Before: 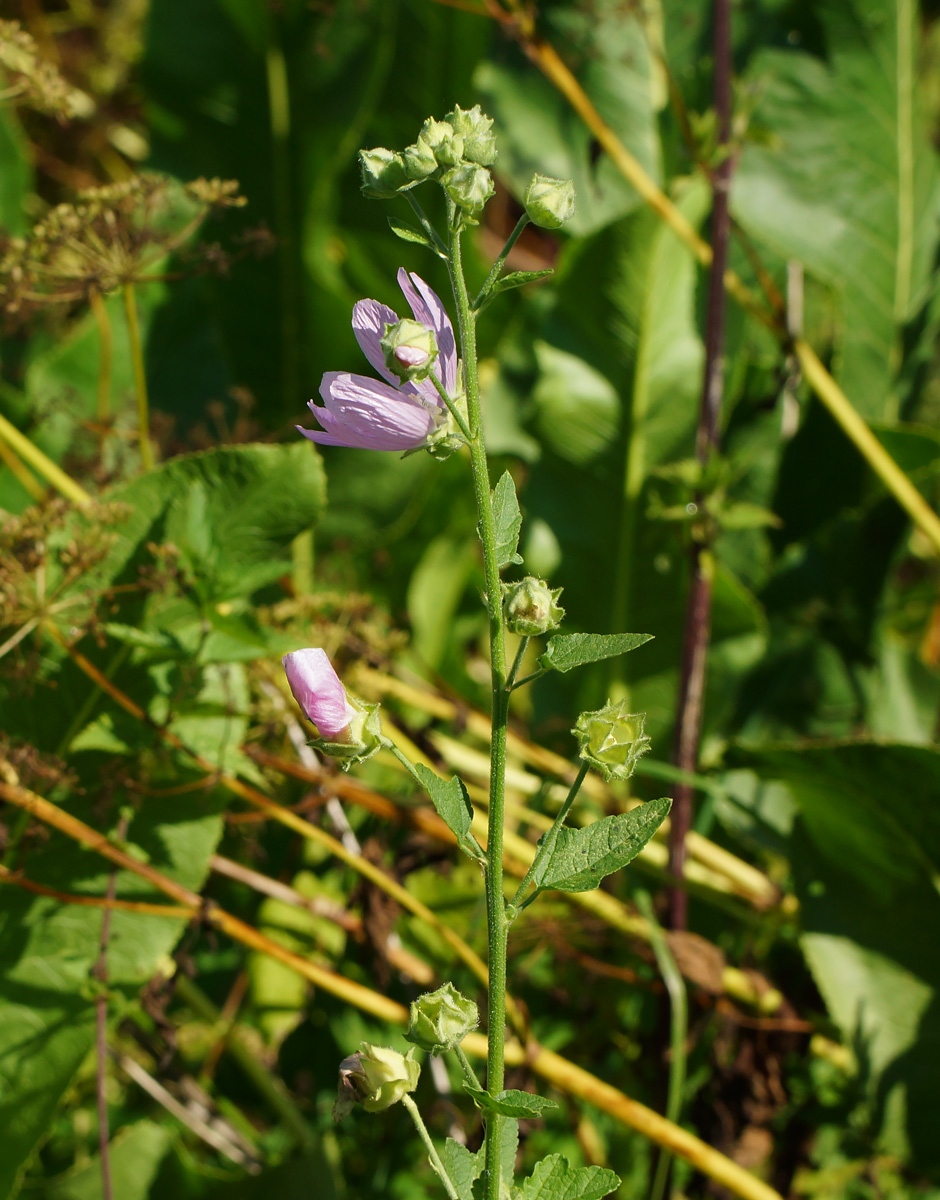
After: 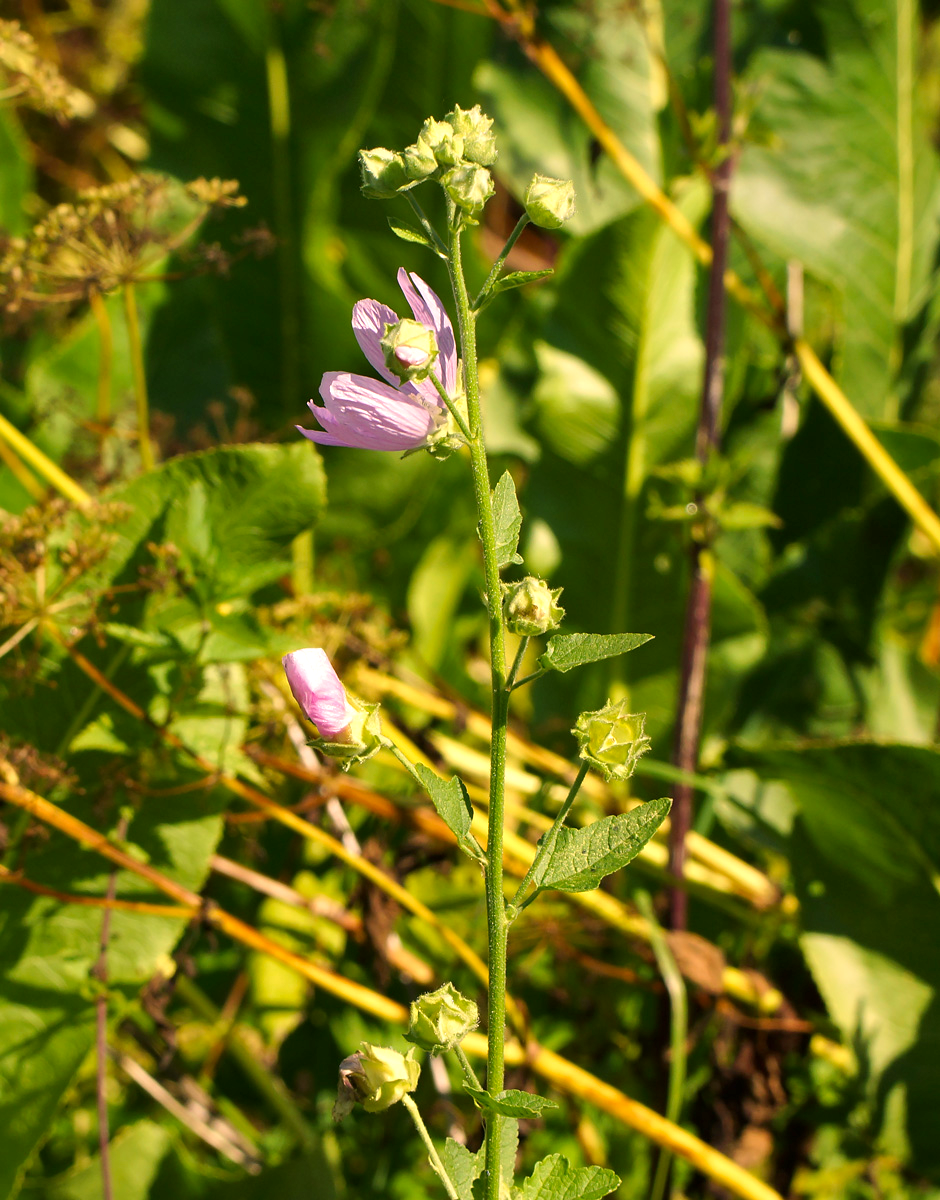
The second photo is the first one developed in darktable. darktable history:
shadows and highlights: low approximation 0.01, soften with gaussian
exposure: black level correction 0.001, exposure 0.498 EV, compensate highlight preservation false
color correction: highlights a* 12.01, highlights b* 12.22
